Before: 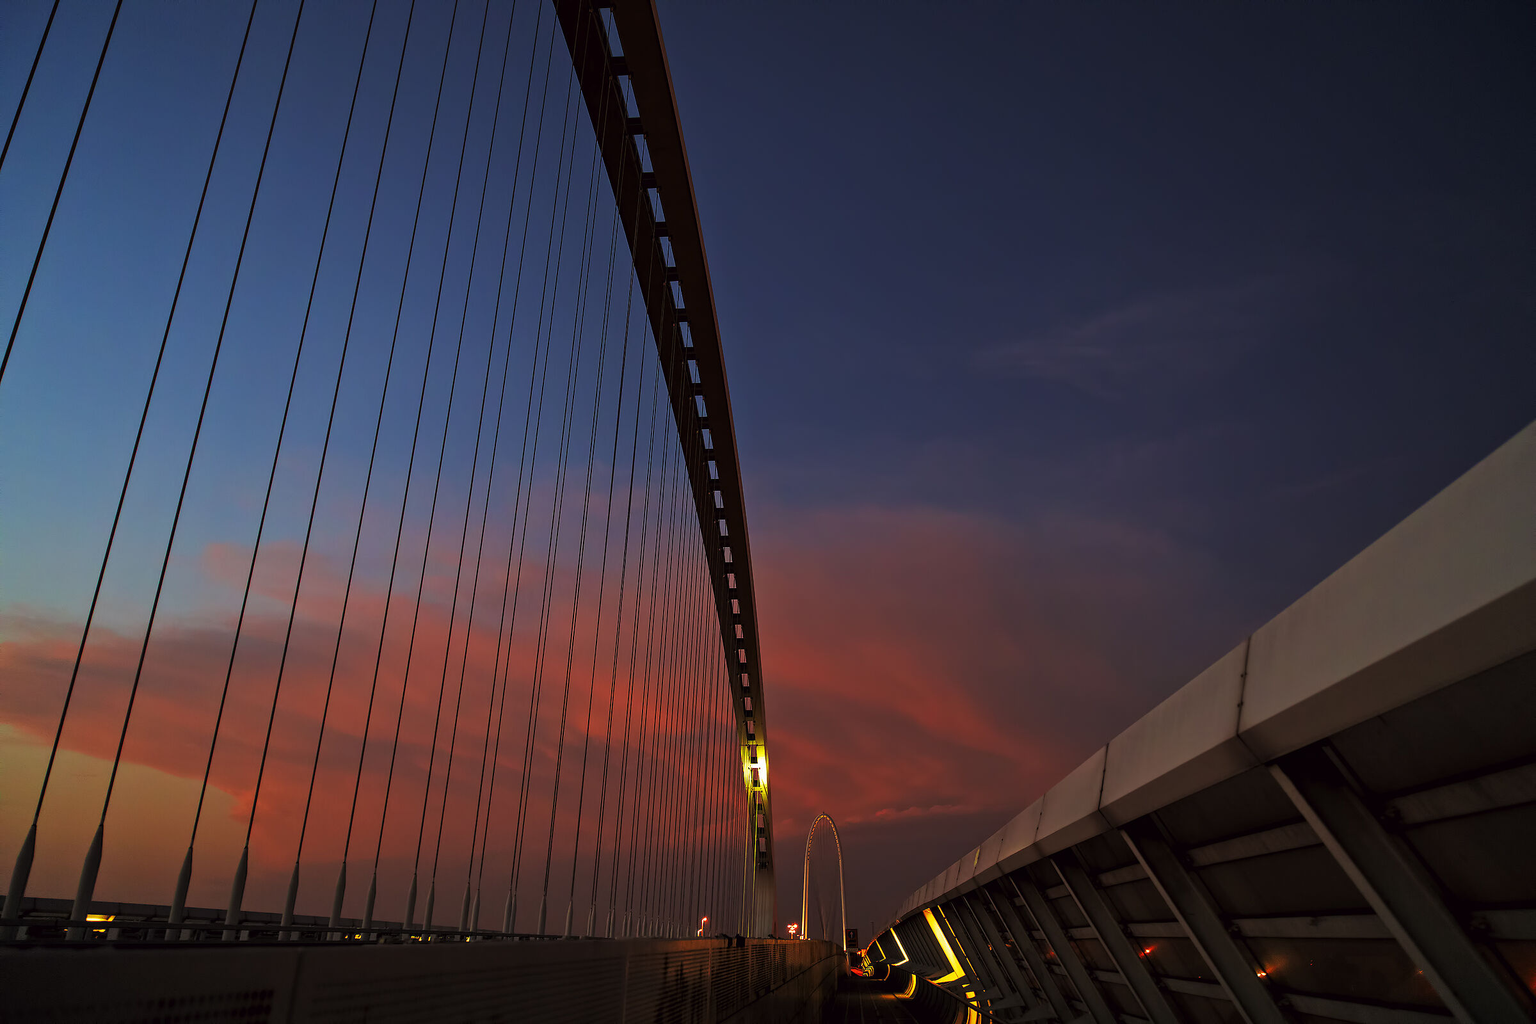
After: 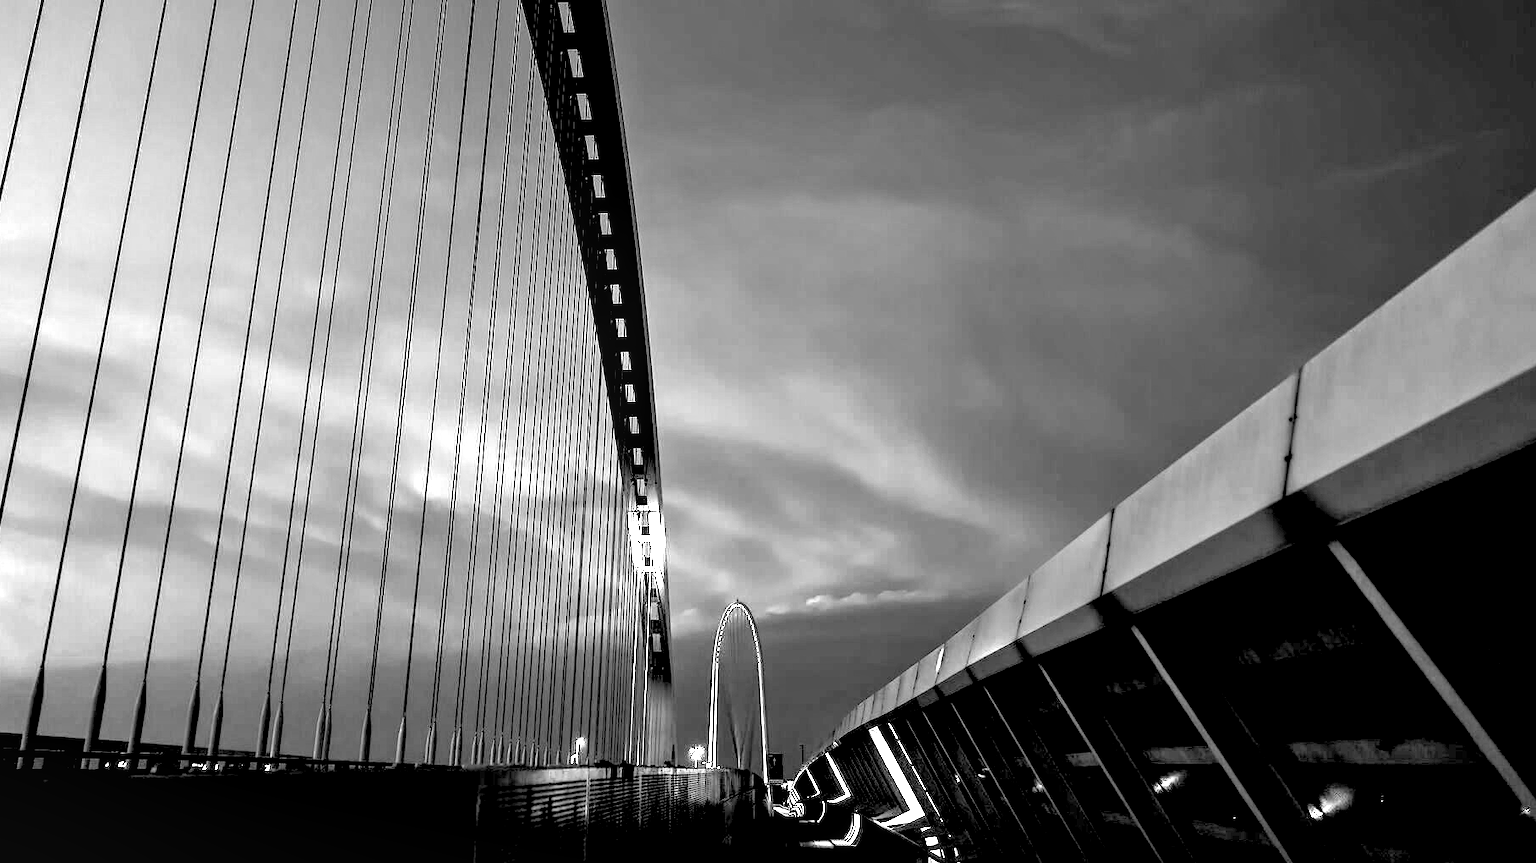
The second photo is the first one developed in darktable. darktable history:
exposure: black level correction 0.001, exposure 1.84 EV, compensate highlight preservation false
color zones: curves: ch0 [(0.018, 0.548) (0.197, 0.654) (0.425, 0.447) (0.605, 0.658) (0.732, 0.579)]; ch1 [(0.105, 0.531) (0.224, 0.531) (0.386, 0.39) (0.618, 0.456) (0.732, 0.456) (0.956, 0.421)]; ch2 [(0.039, 0.583) (0.215, 0.465) (0.399, 0.544) (0.465, 0.548) (0.614, 0.447) (0.724, 0.43) (0.882, 0.623) (0.956, 0.632)]
monochrome: on, module defaults
rgb levels: levels [[0.029, 0.461, 0.922], [0, 0.5, 1], [0, 0.5, 1]]
color balance: lift [1, 1.015, 1.004, 0.985], gamma [1, 0.958, 0.971, 1.042], gain [1, 0.956, 0.977, 1.044]
vibrance: on, module defaults
crop and rotate: left 17.299%, top 35.115%, right 7.015%, bottom 1.024%
local contrast: on, module defaults
